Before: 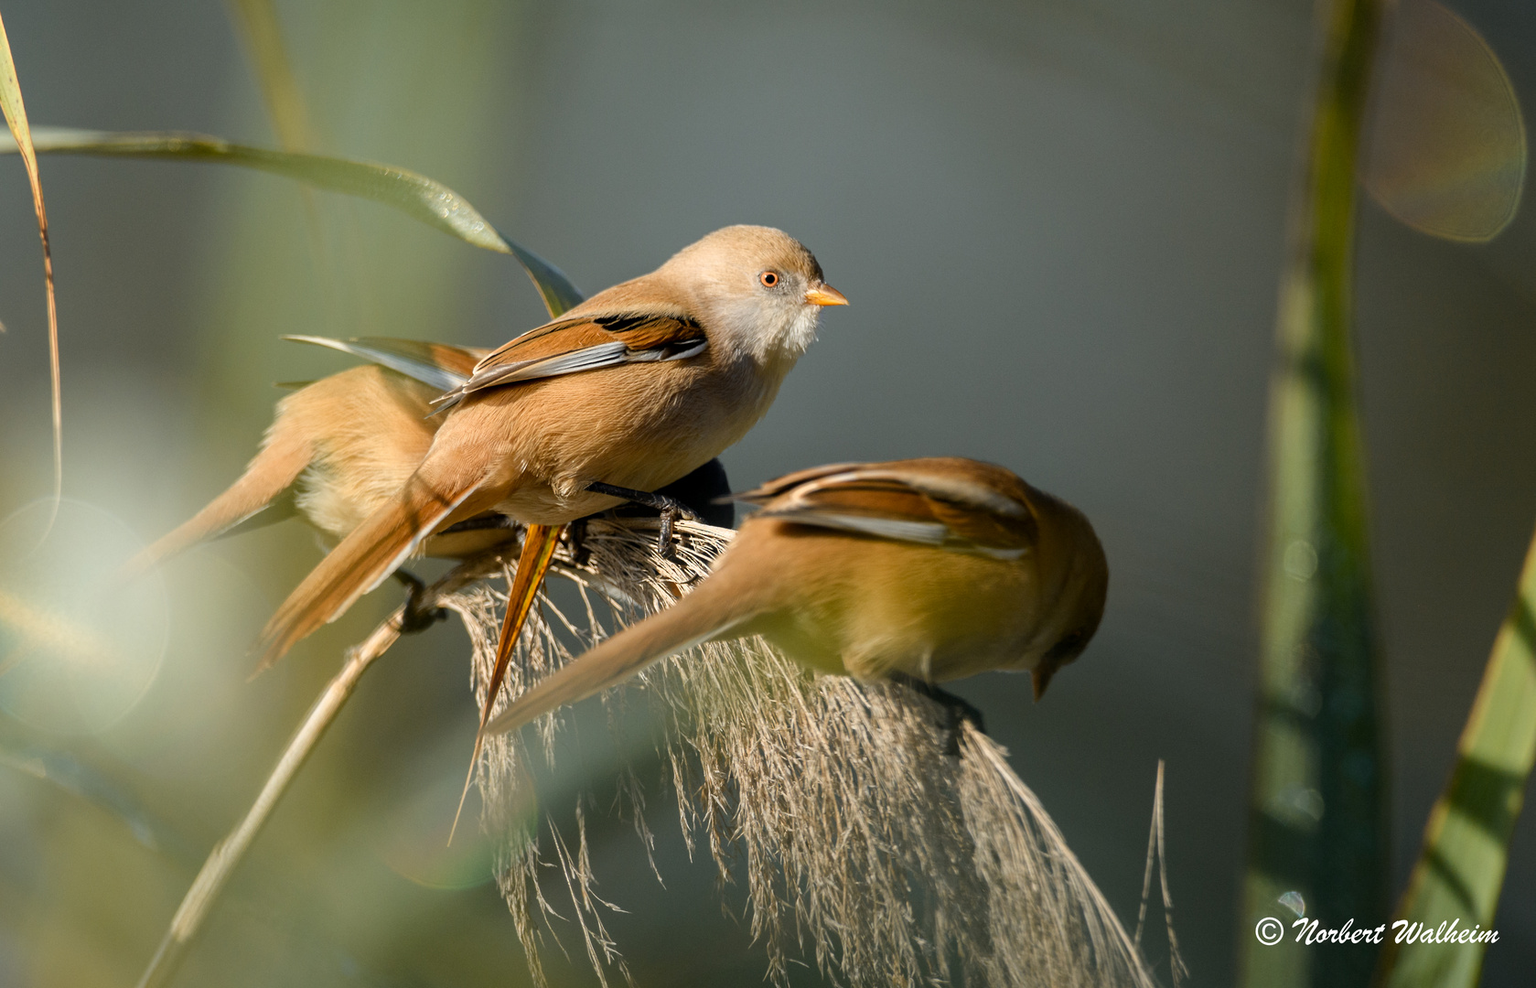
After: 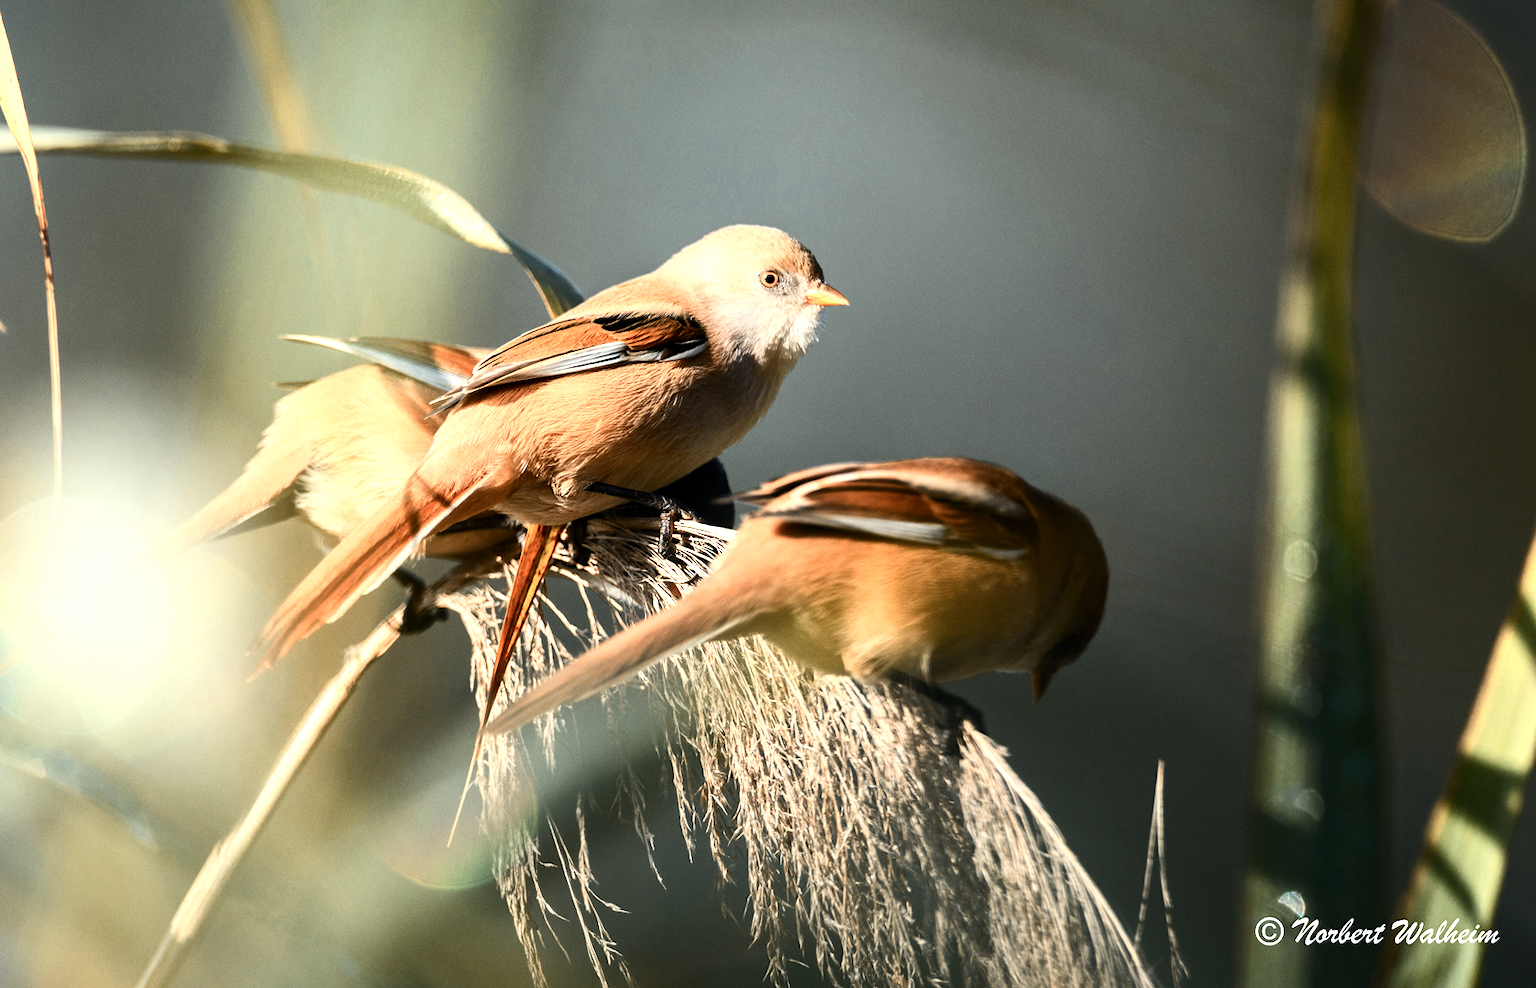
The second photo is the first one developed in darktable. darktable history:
tone equalizer: -8 EV -0.775 EV, -7 EV -0.691 EV, -6 EV -0.625 EV, -5 EV -0.415 EV, -3 EV 0.382 EV, -2 EV 0.6 EV, -1 EV 0.678 EV, +0 EV 0.723 EV, edges refinement/feathering 500, mask exposure compensation -1.57 EV, preserve details no
color zones: curves: ch0 [(0, 0.473) (0.001, 0.473) (0.226, 0.548) (0.4, 0.589) (0.525, 0.54) (0.728, 0.403) (0.999, 0.473) (1, 0.473)]; ch1 [(0, 0.619) (0.001, 0.619) (0.234, 0.388) (0.4, 0.372) (0.528, 0.422) (0.732, 0.53) (0.999, 0.619) (1, 0.619)]; ch2 [(0, 0.547) (0.001, 0.547) (0.226, 0.45) (0.4, 0.525) (0.525, 0.585) (0.8, 0.511) (0.999, 0.547) (1, 0.547)]
contrast brightness saturation: contrast 0.232, brightness 0.112, saturation 0.289
